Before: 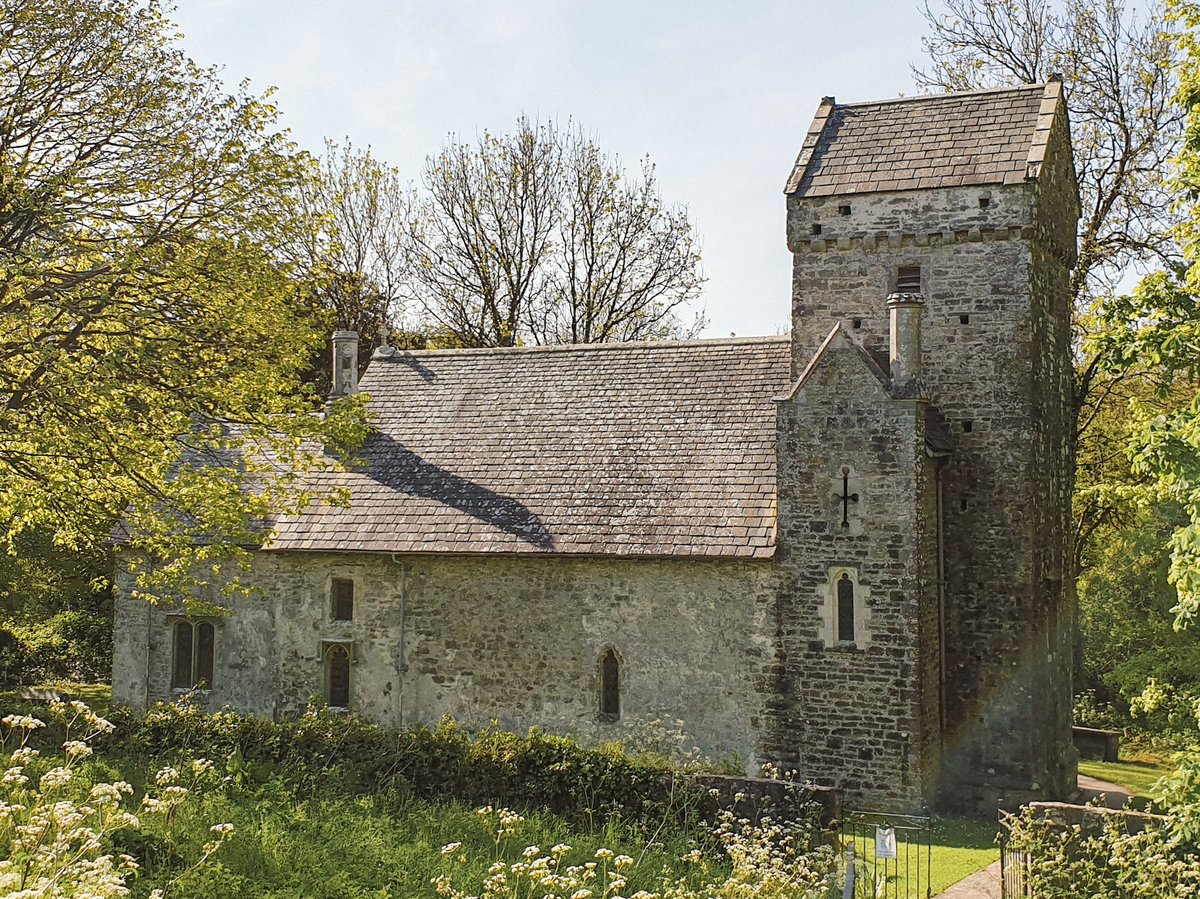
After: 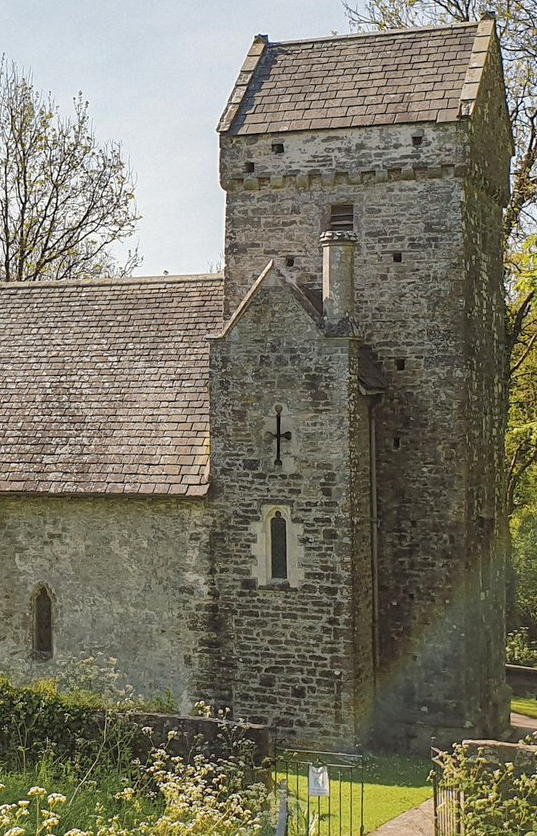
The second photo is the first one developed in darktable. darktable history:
shadows and highlights: highlights color adjustment 40.5%
crop: left 47.277%, top 6.92%, right 7.949%
